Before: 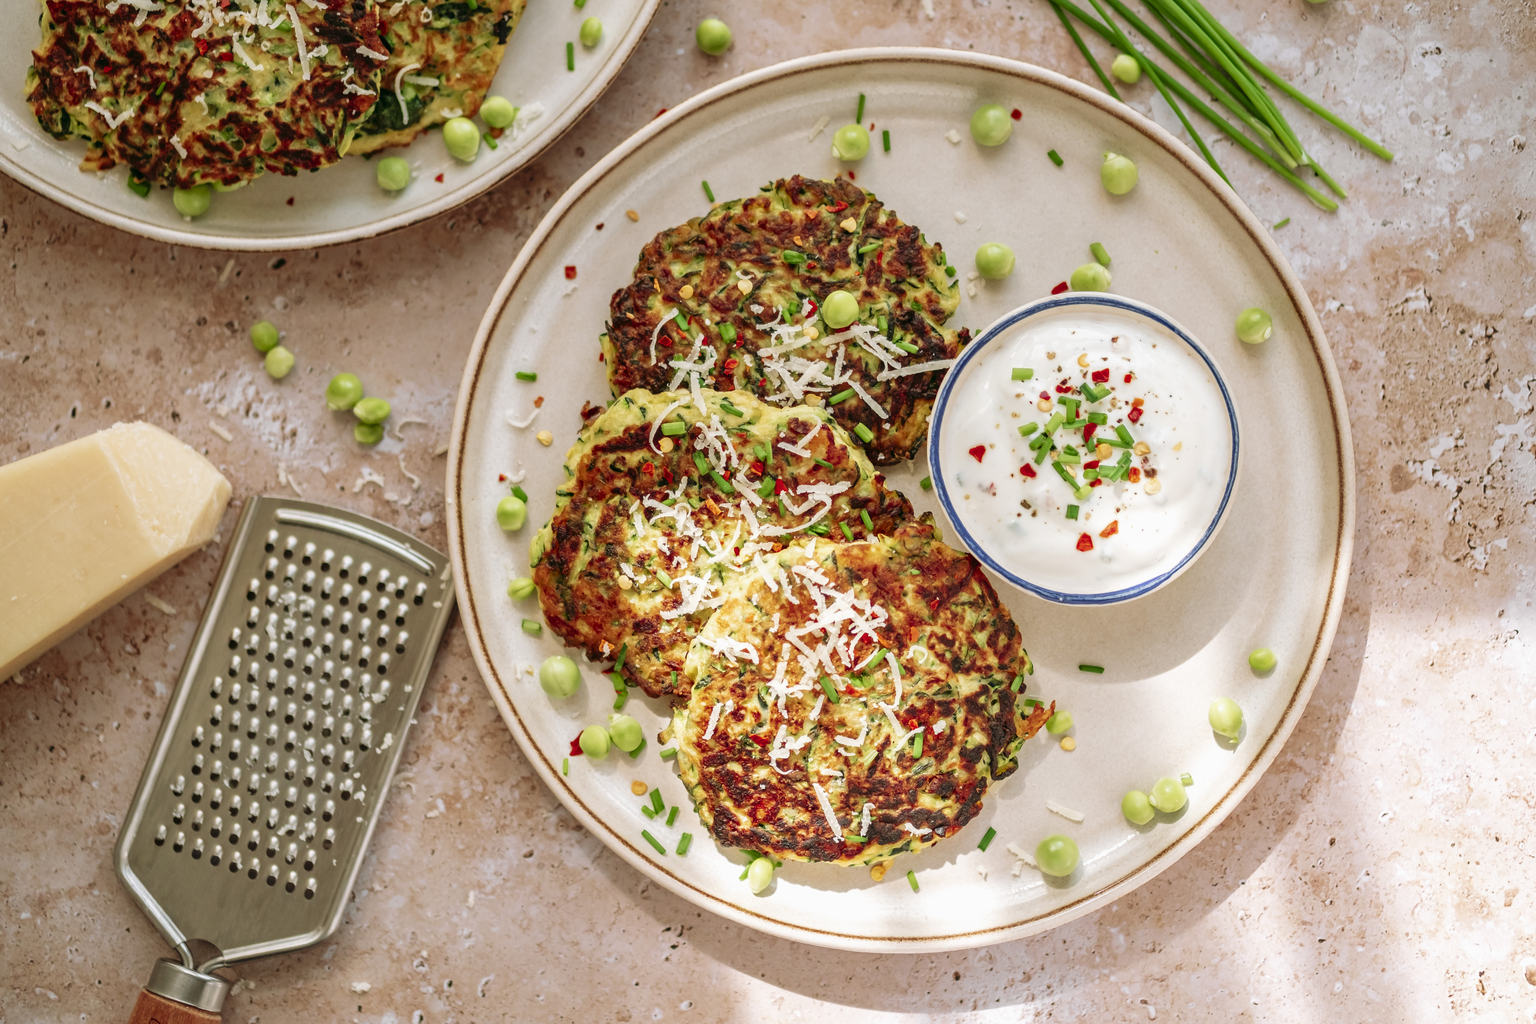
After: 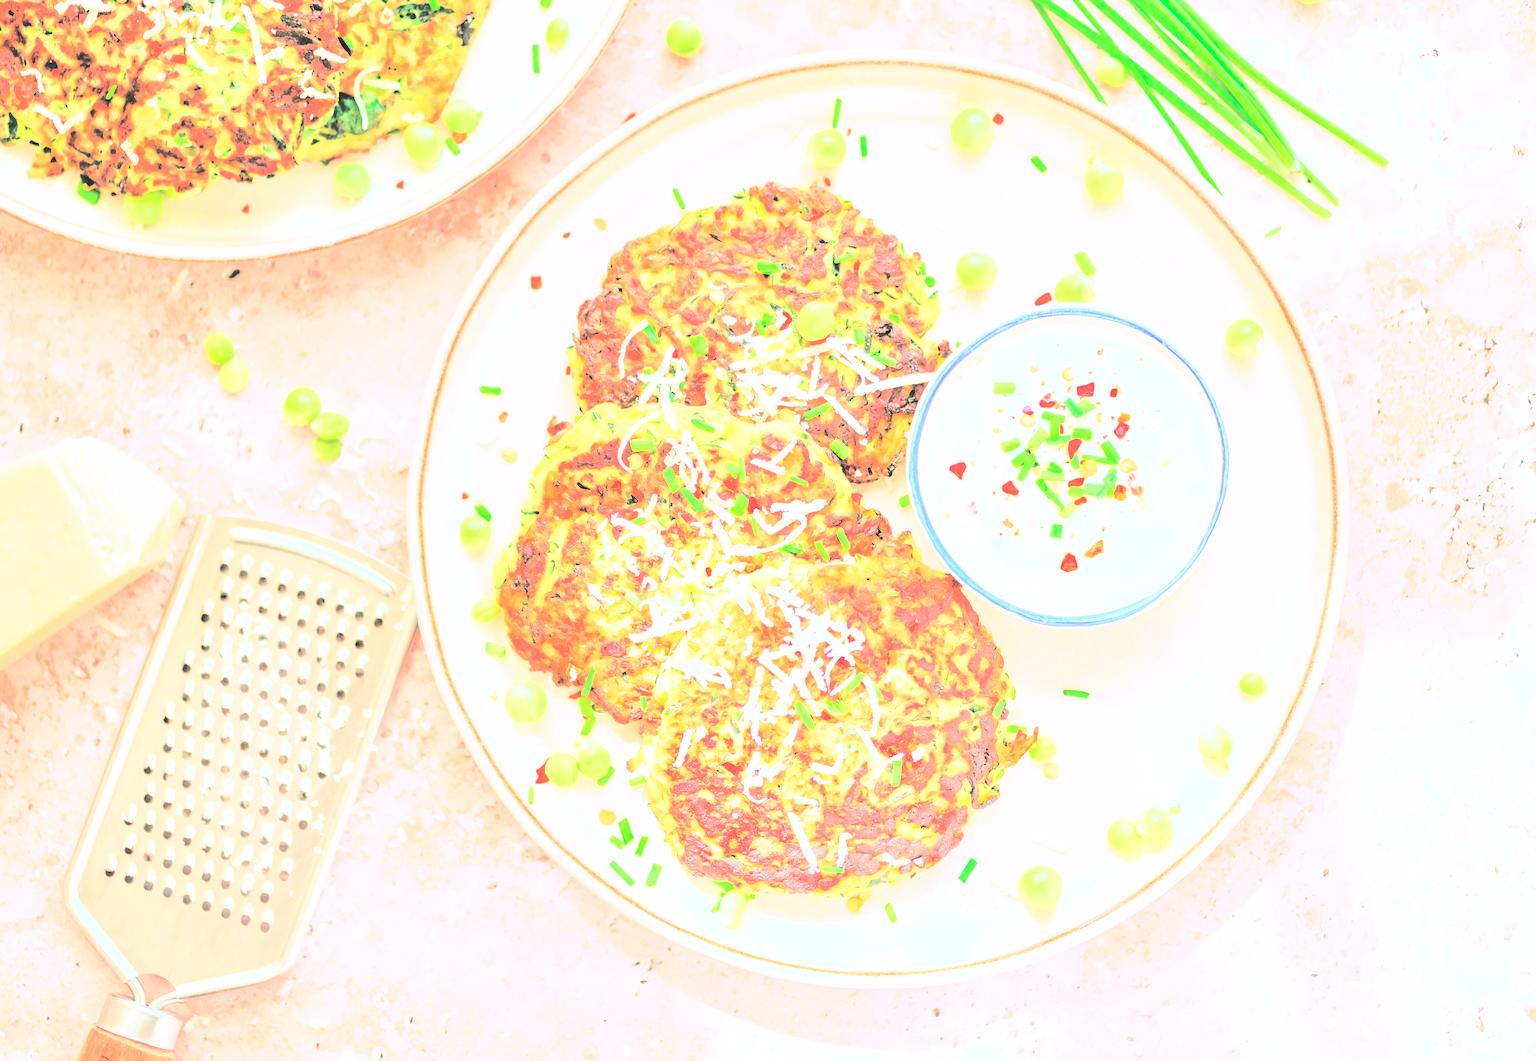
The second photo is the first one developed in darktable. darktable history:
exposure: exposure 1.136 EV, compensate highlight preservation false
sharpen: on, module defaults
crop and rotate: left 3.521%
contrast brightness saturation: brightness 0.992
tone equalizer: -7 EV 0.158 EV, -6 EV 0.61 EV, -5 EV 1.12 EV, -4 EV 1.31 EV, -3 EV 1.14 EV, -2 EV 0.6 EV, -1 EV 0.158 EV, mask exposure compensation -0.508 EV
color calibration: gray › normalize channels true, illuminant custom, x 0.372, y 0.383, temperature 4279.11 K, gamut compression 0.021
base curve: curves: ch0 [(0, 0) (0.012, 0.01) (0.073, 0.168) (0.31, 0.711) (0.645, 0.957) (1, 1)]
